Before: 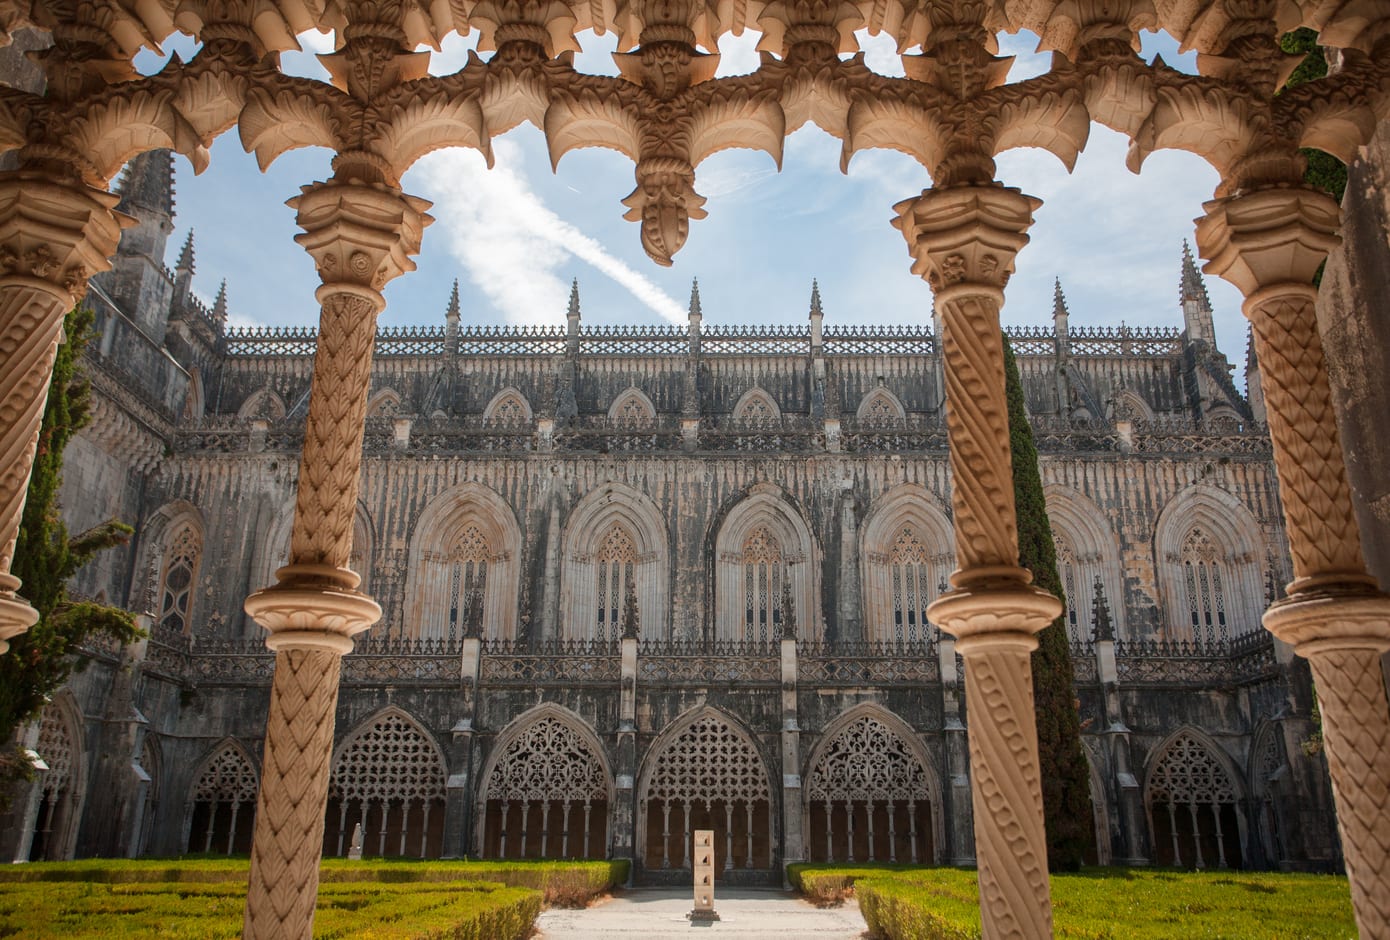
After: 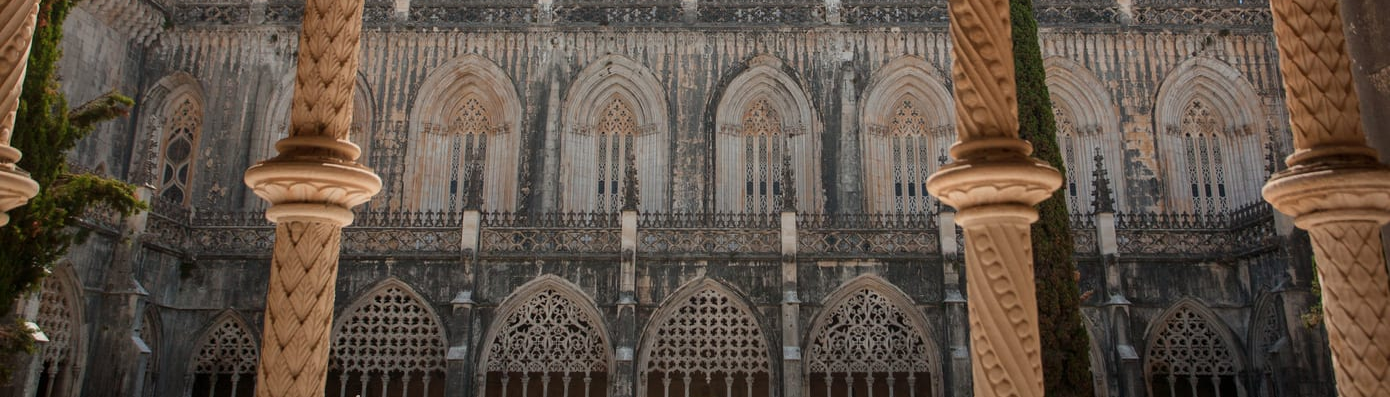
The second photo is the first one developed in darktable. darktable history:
crop: top 45.558%, bottom 12.168%
